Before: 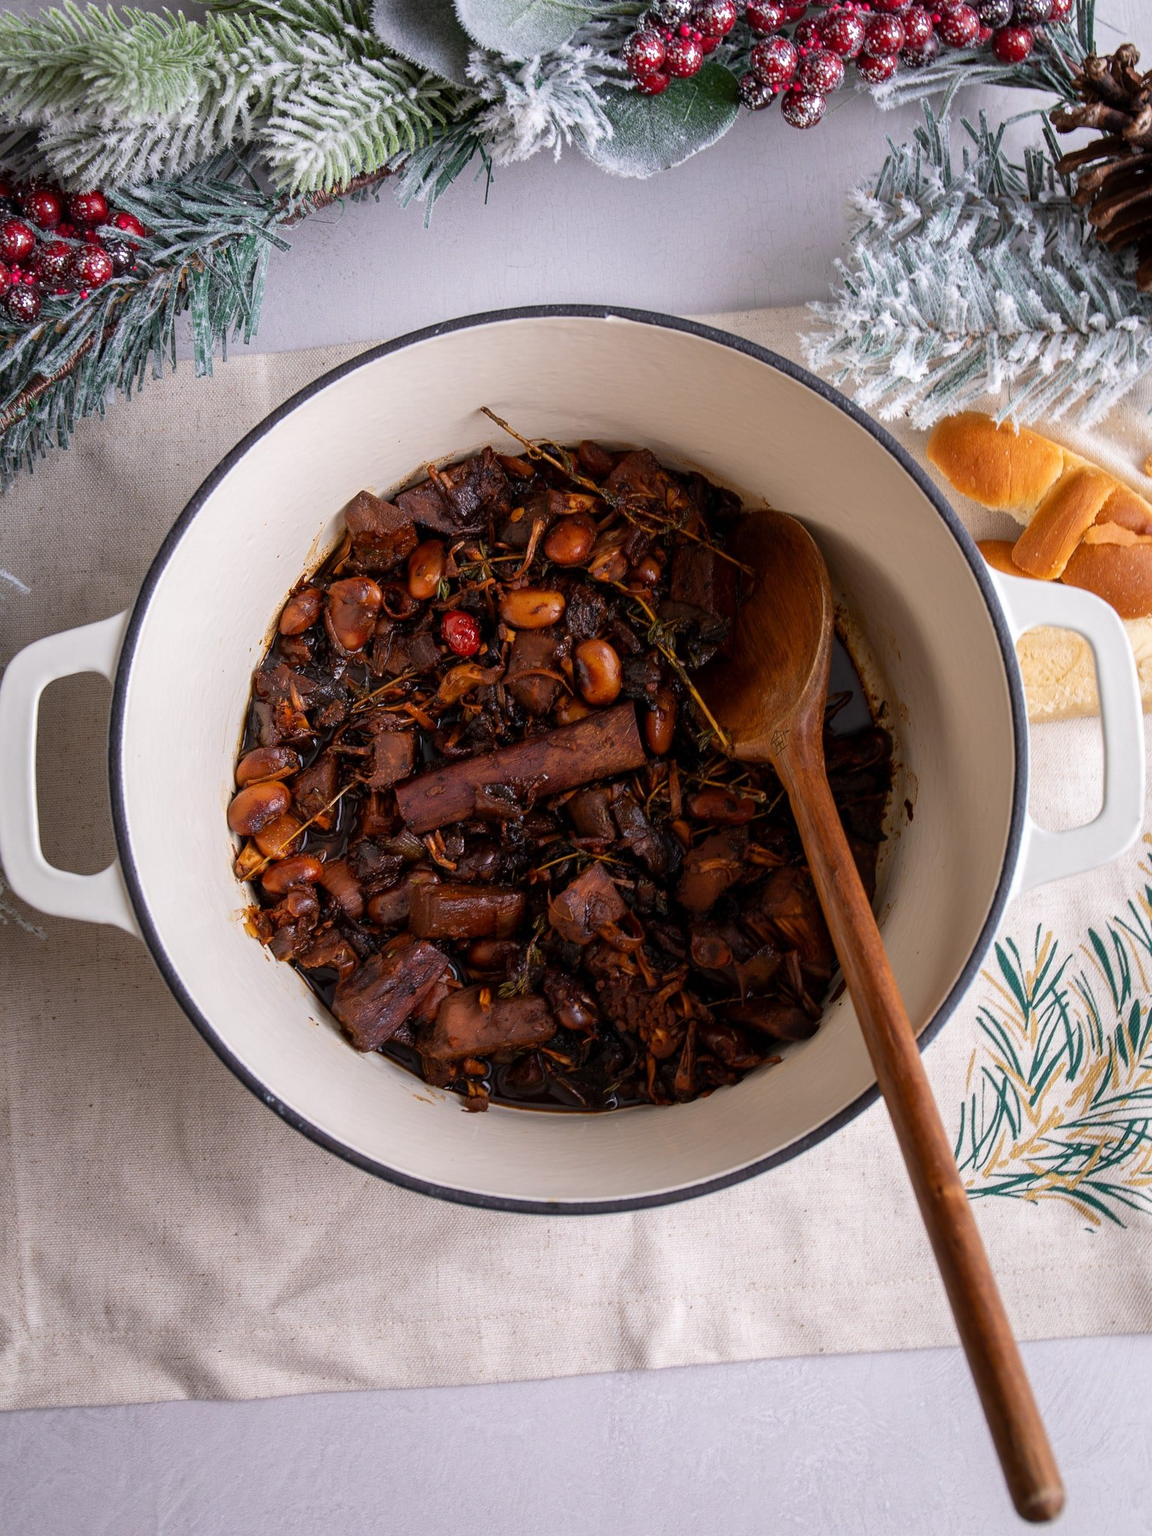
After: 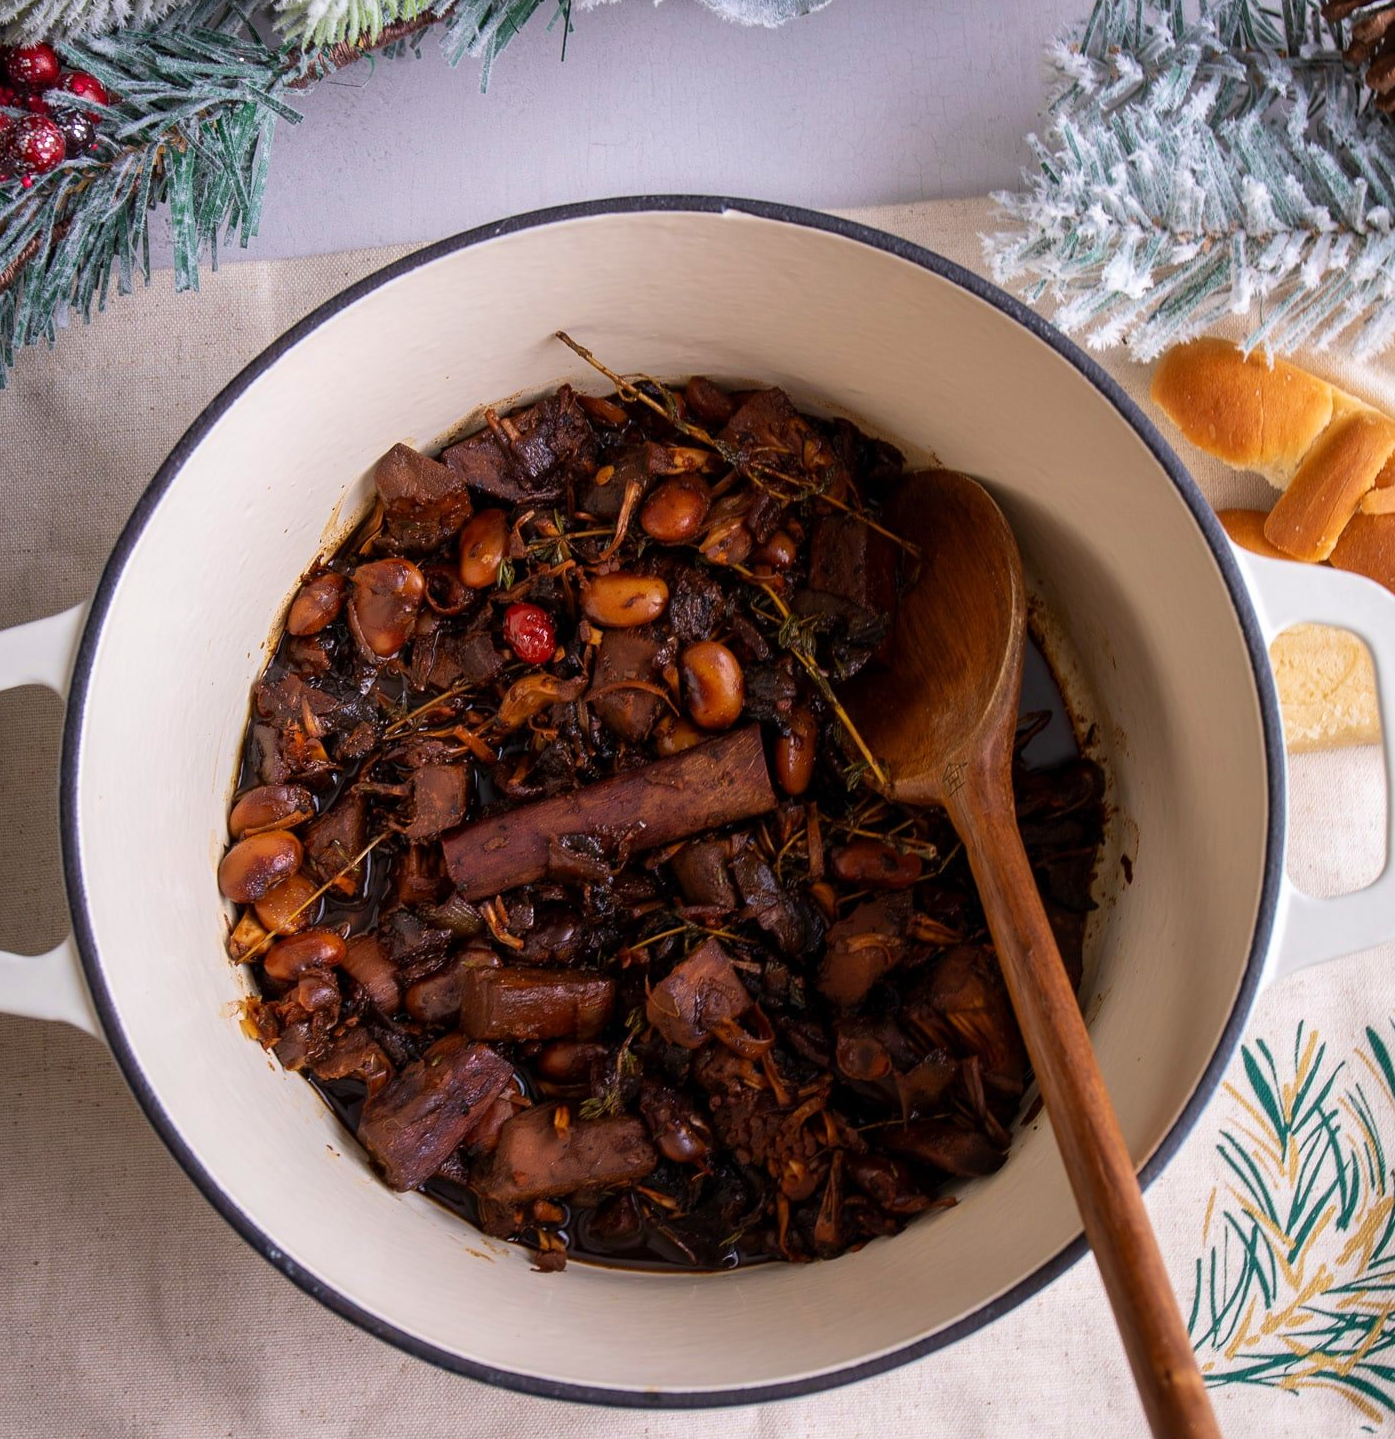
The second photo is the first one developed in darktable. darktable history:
crop: left 5.596%, top 10.314%, right 3.534%, bottom 19.395%
velvia: on, module defaults
